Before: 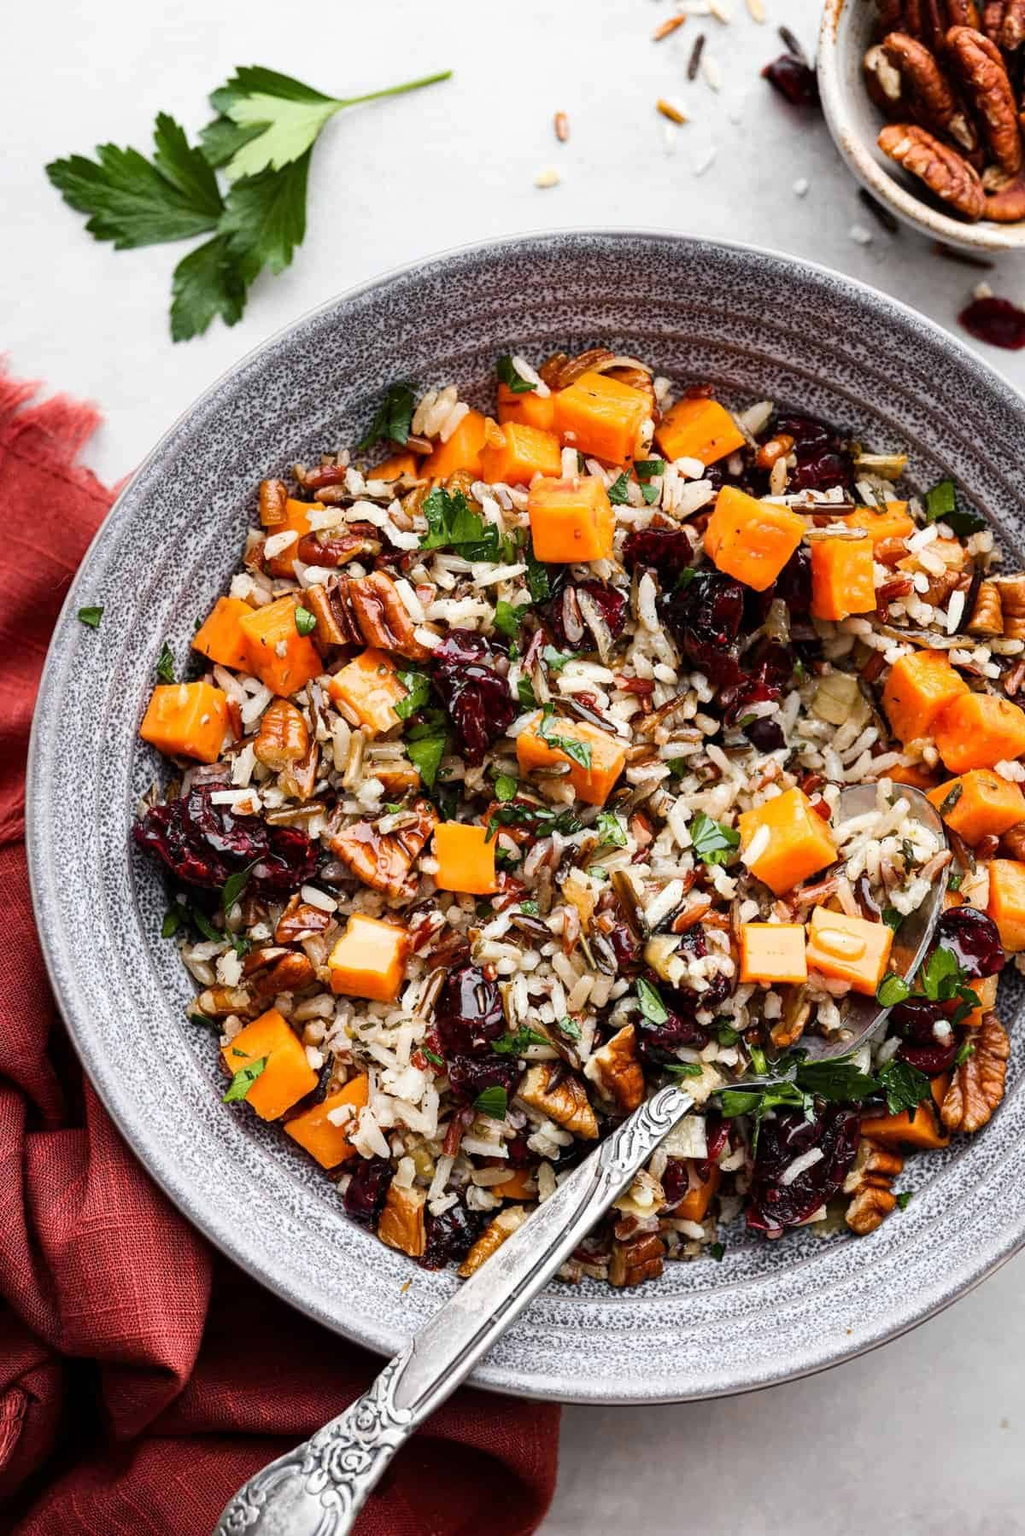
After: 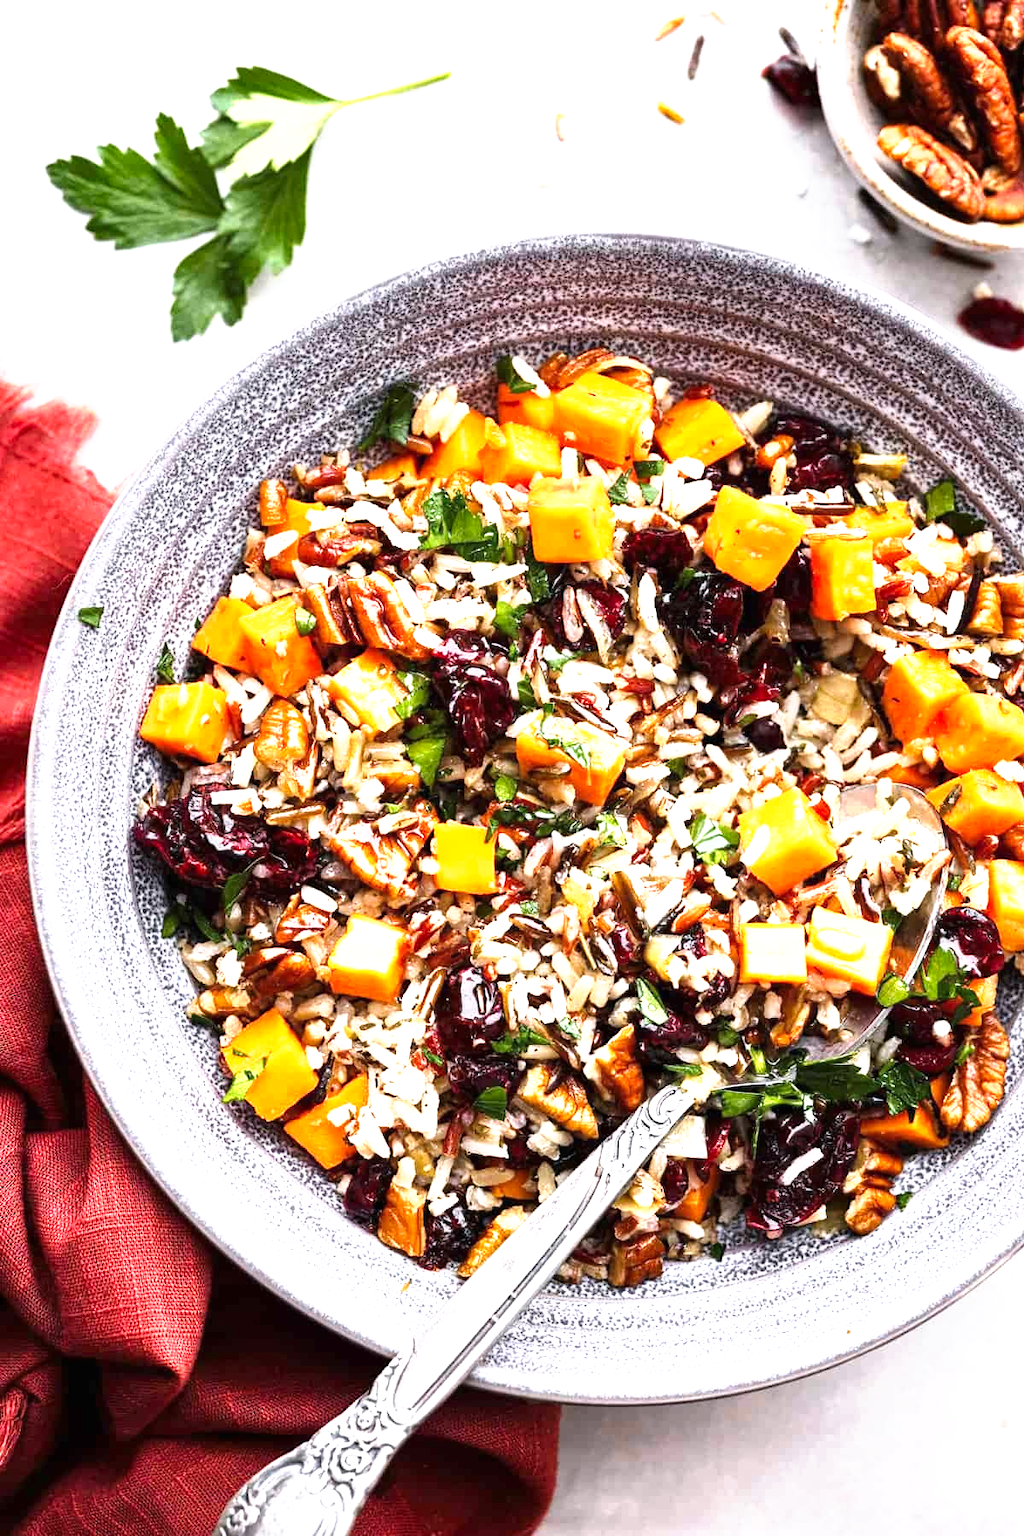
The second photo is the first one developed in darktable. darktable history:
white balance: red 1.009, blue 1.027
tone curve: curves: ch0 [(0, 0) (0.003, 0.002) (0.011, 0.01) (0.025, 0.022) (0.044, 0.039) (0.069, 0.061) (0.1, 0.088) (0.136, 0.126) (0.177, 0.167) (0.224, 0.211) (0.277, 0.27) (0.335, 0.335) (0.399, 0.407) (0.468, 0.485) (0.543, 0.569) (0.623, 0.659) (0.709, 0.756) (0.801, 0.851) (0.898, 0.961) (1, 1)], preserve colors none
tone equalizer: on, module defaults
exposure: black level correction 0, exposure 0.953 EV, compensate exposure bias true, compensate highlight preservation false
